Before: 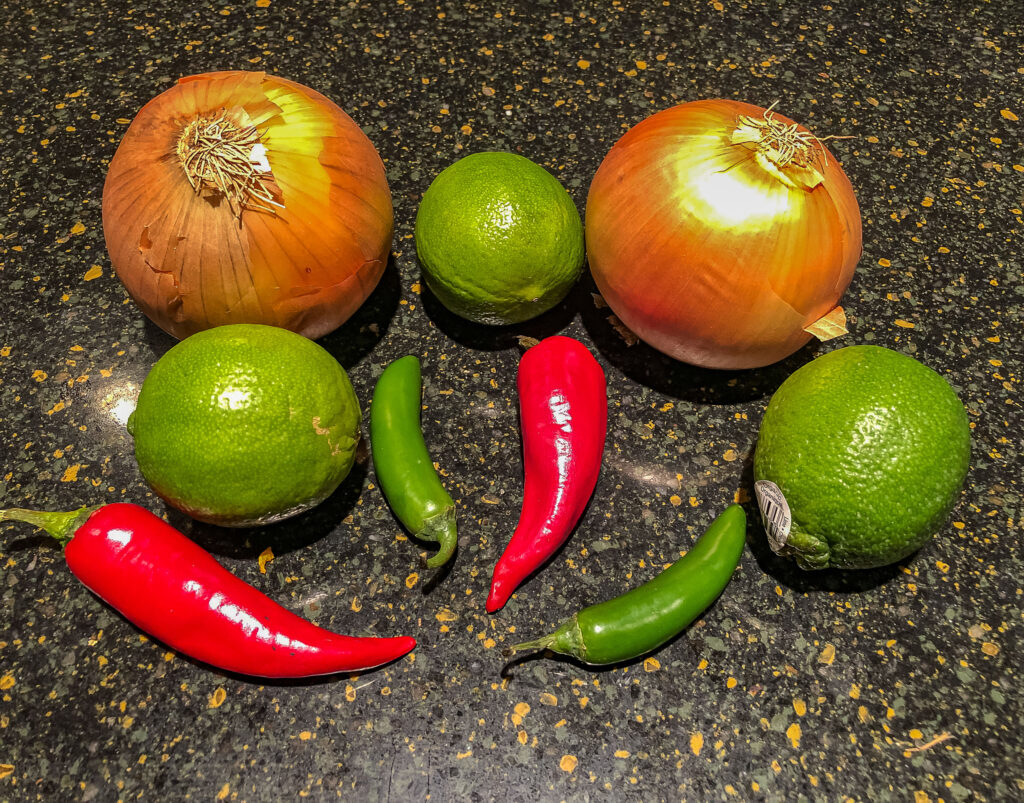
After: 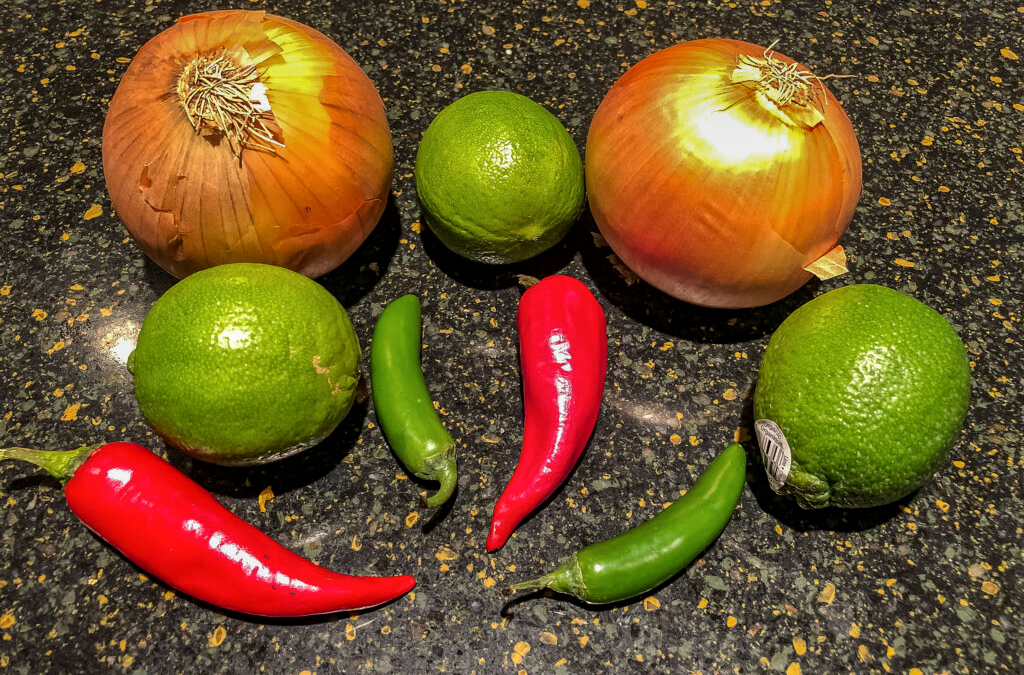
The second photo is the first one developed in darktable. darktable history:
crop: top 7.625%, bottom 8.027%
local contrast: mode bilateral grid, contrast 20, coarseness 50, detail 120%, midtone range 0.2
